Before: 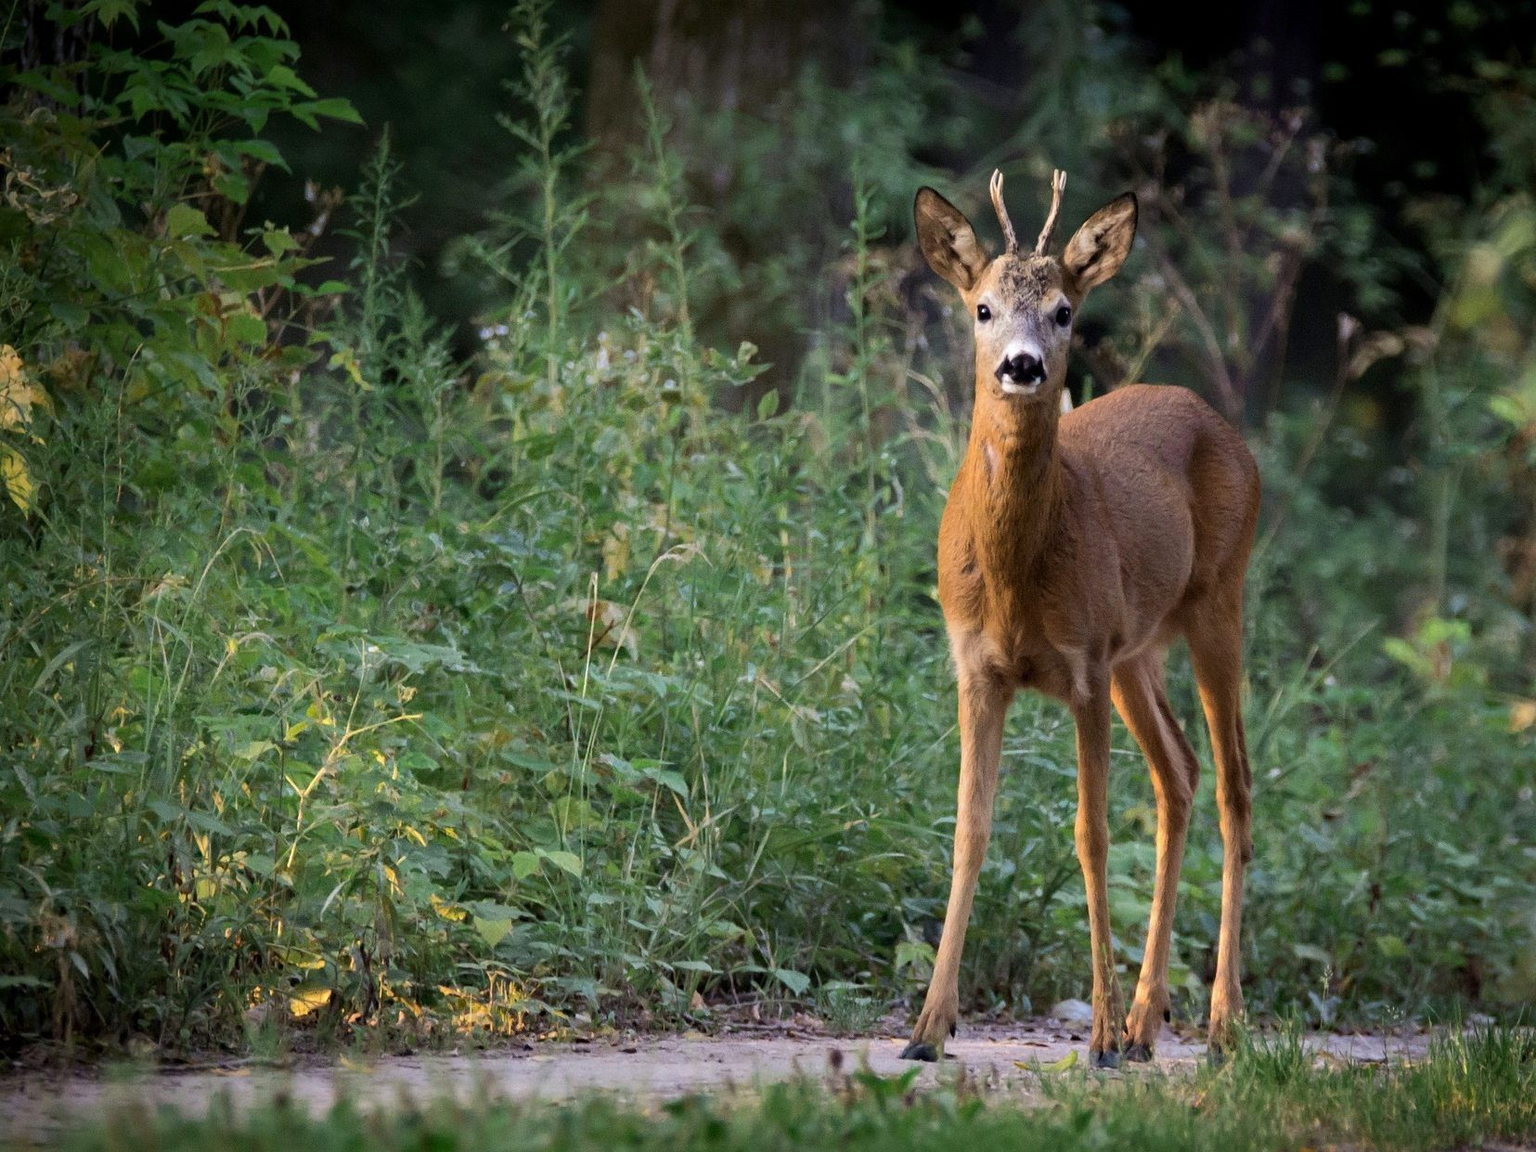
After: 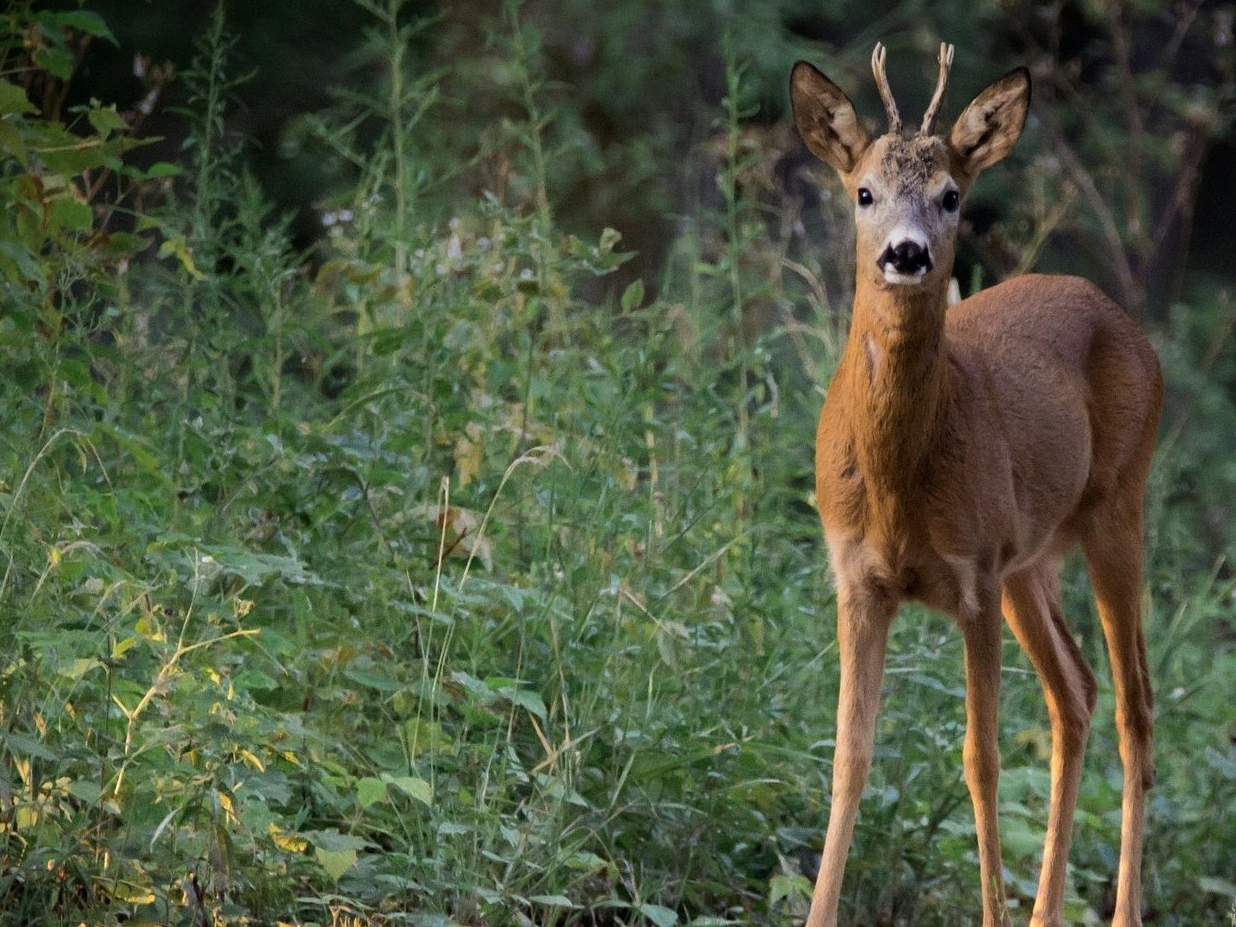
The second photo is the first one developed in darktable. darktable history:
graduated density: on, module defaults
crop and rotate: left 11.831%, top 11.346%, right 13.429%, bottom 13.899%
